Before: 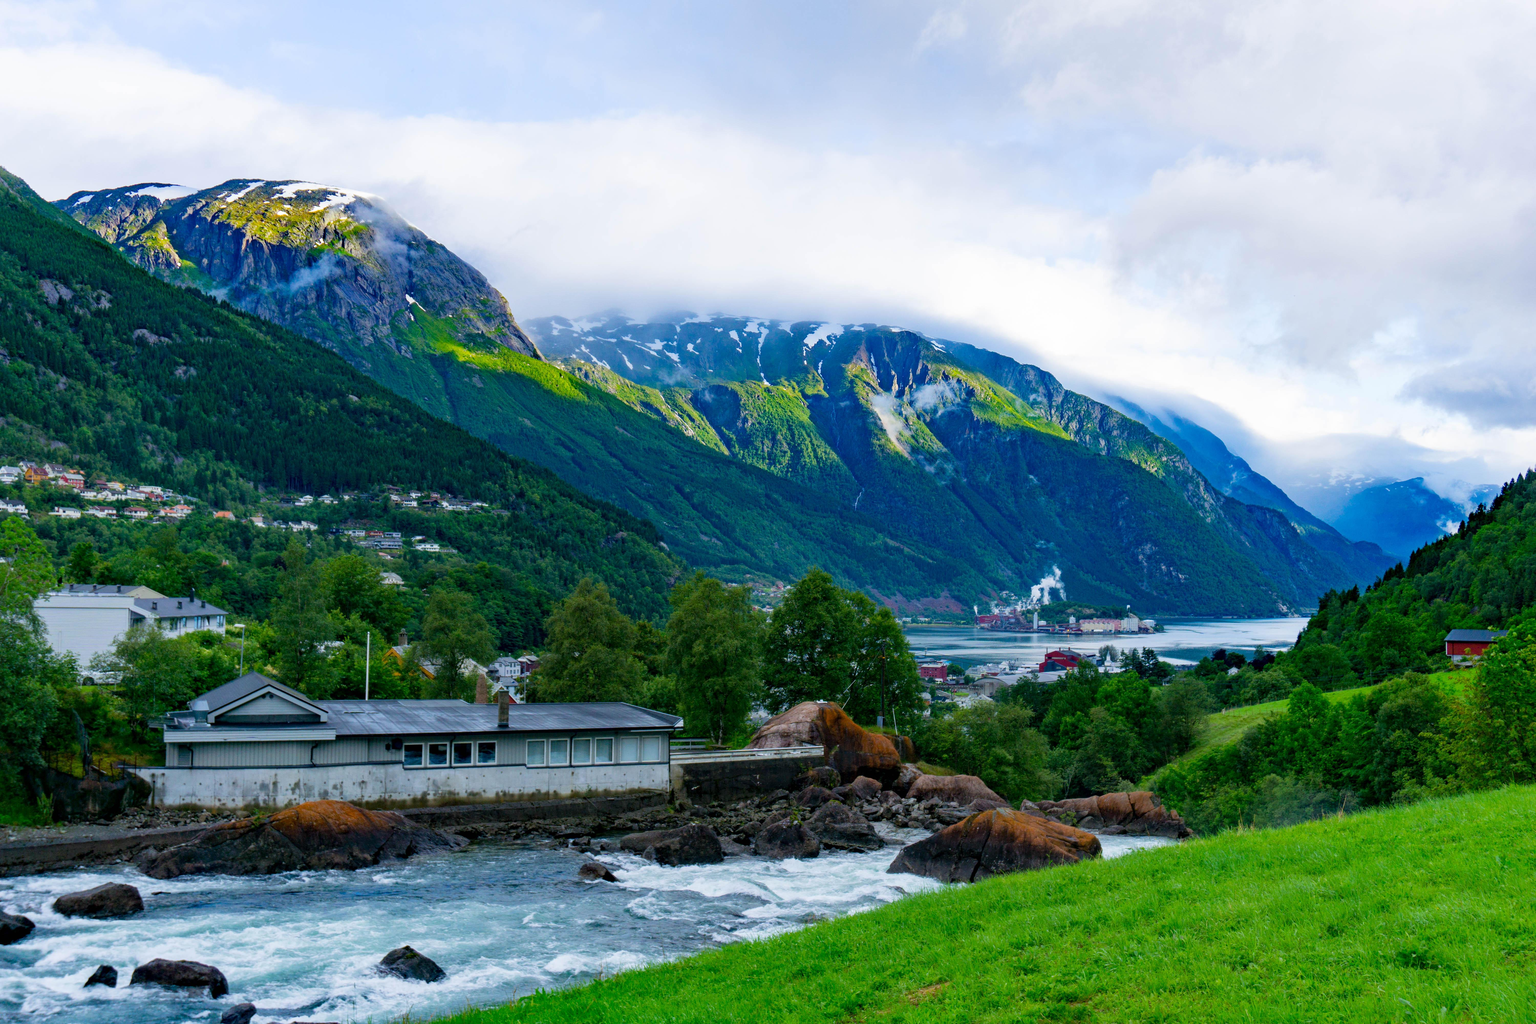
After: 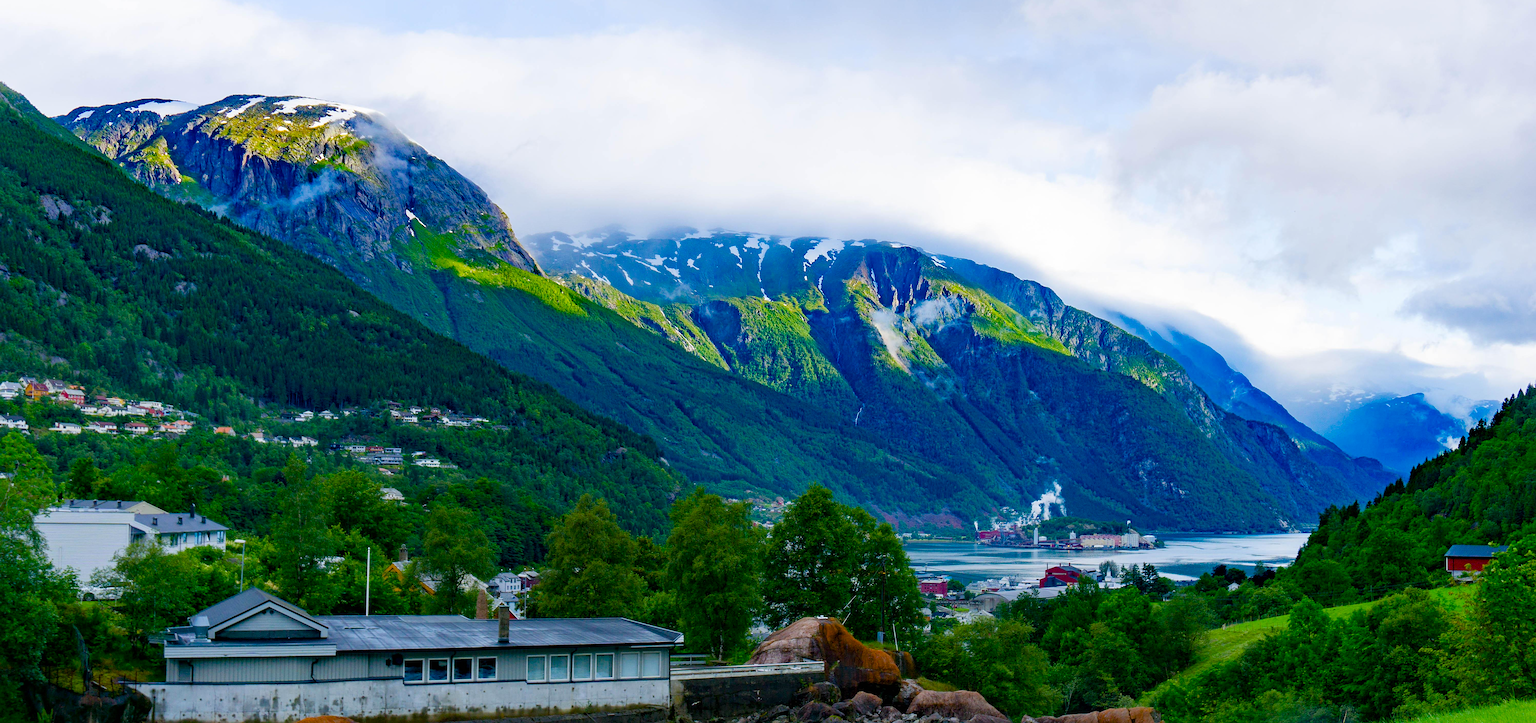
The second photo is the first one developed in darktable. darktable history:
color balance rgb: perceptual saturation grading › global saturation 20%, perceptual saturation grading › highlights -25%, perceptual saturation grading › shadows 50%
crop and rotate: top 8.293%, bottom 20.996%
sharpen: on, module defaults
